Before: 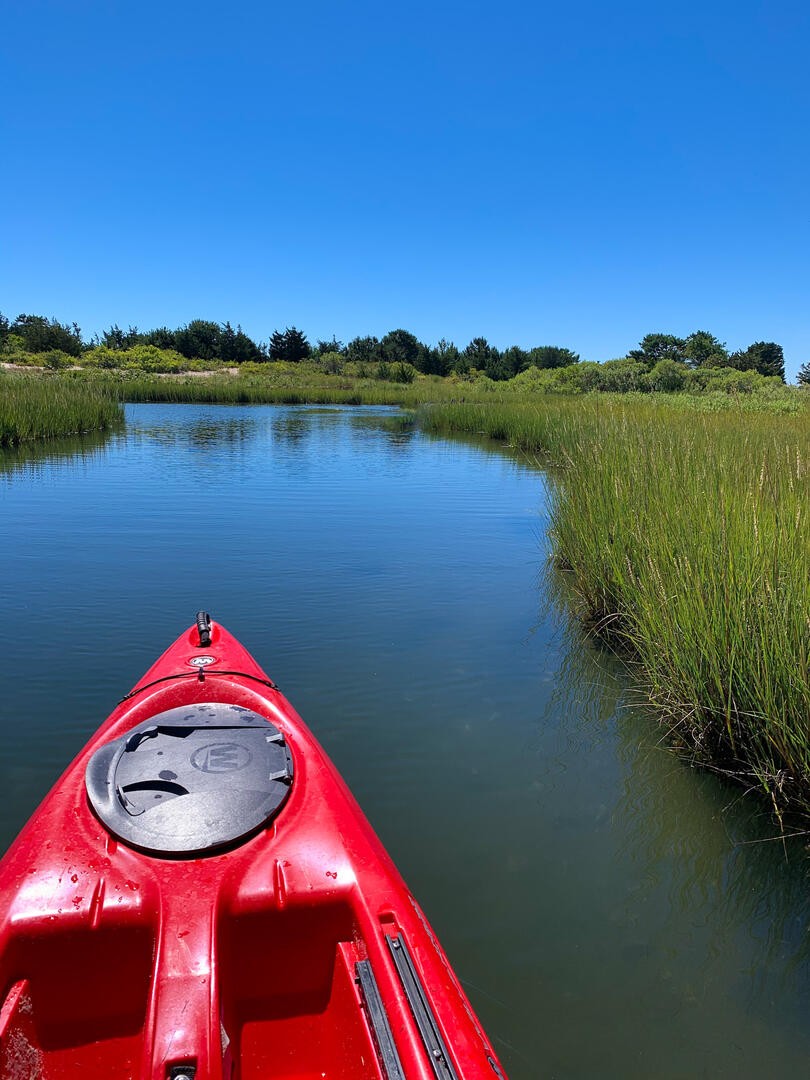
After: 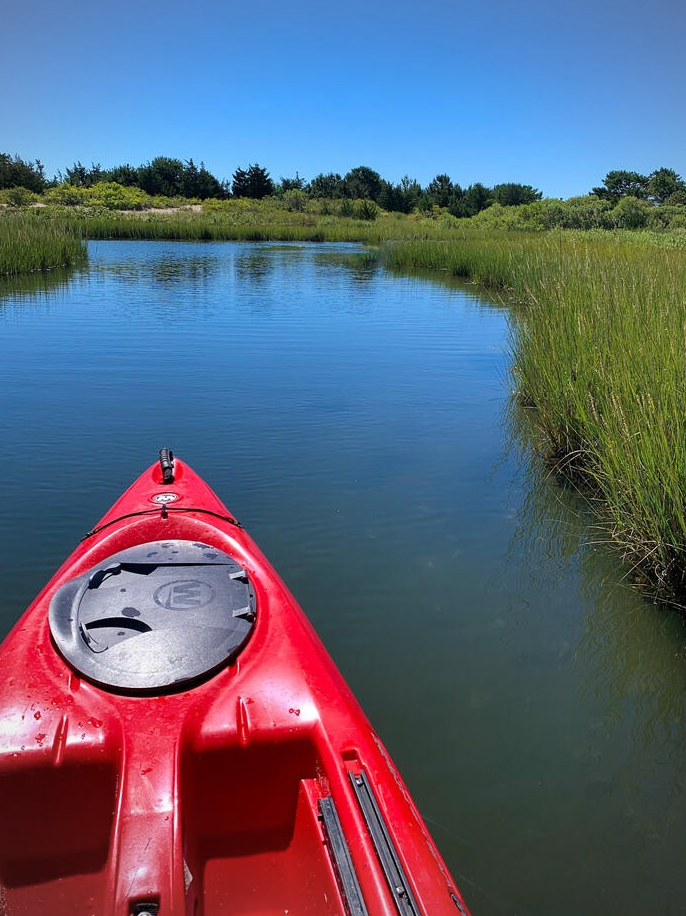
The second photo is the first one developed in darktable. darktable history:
tone equalizer: edges refinement/feathering 500, mask exposure compensation -1.57 EV, preserve details no
crop and rotate: left 4.654%, top 15.122%, right 10.641%
vignetting: fall-off radius 61.2%
